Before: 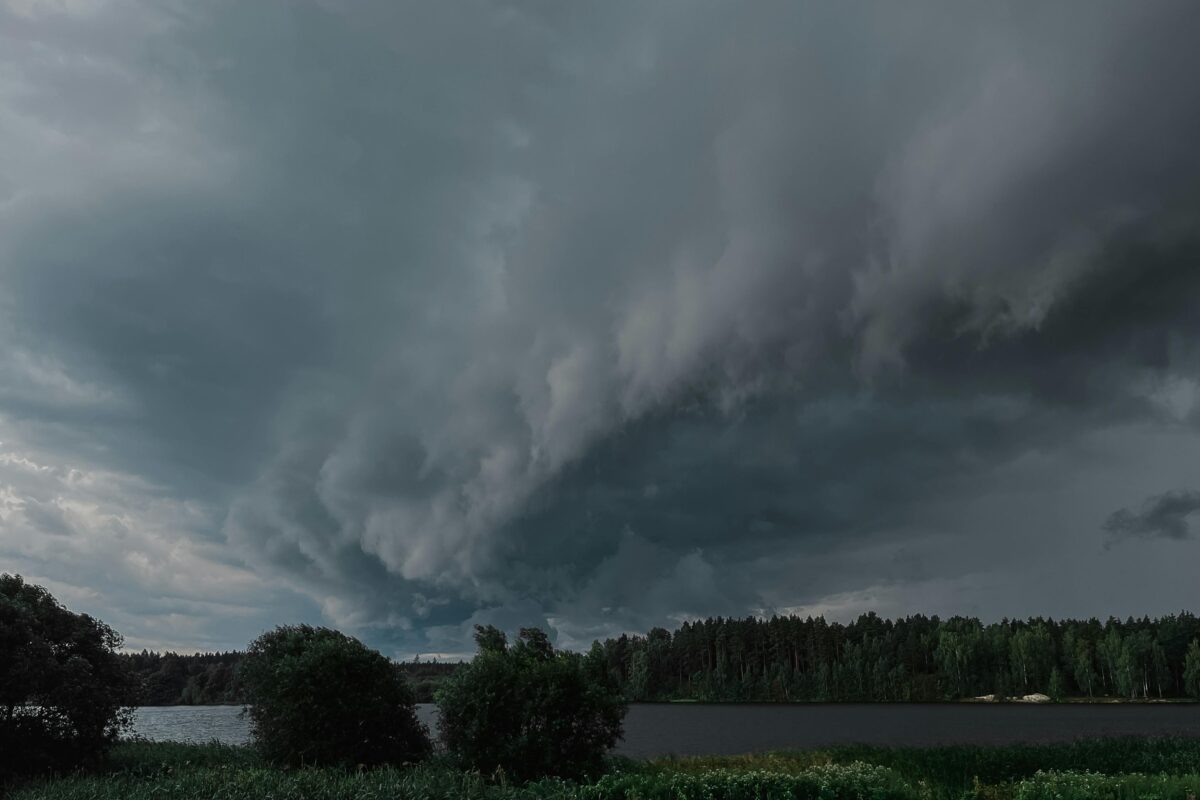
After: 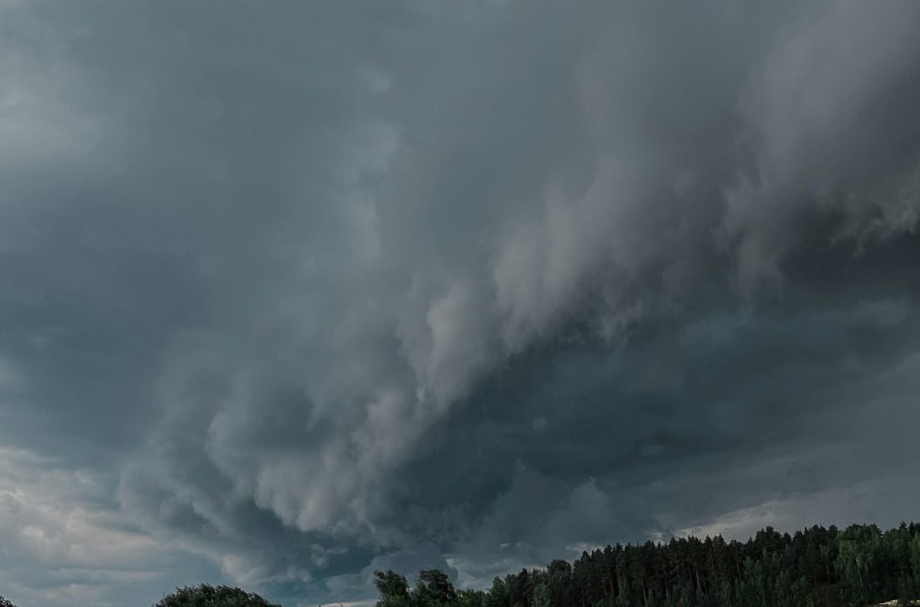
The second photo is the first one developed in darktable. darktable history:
rotate and perspective: rotation -4.57°, crop left 0.054, crop right 0.944, crop top 0.087, crop bottom 0.914
crop and rotate: left 7.196%, top 4.574%, right 10.605%, bottom 13.178%
contrast equalizer: y [[0.509, 0.517, 0.523, 0.523, 0.517, 0.509], [0.5 ×6], [0.5 ×6], [0 ×6], [0 ×6]]
